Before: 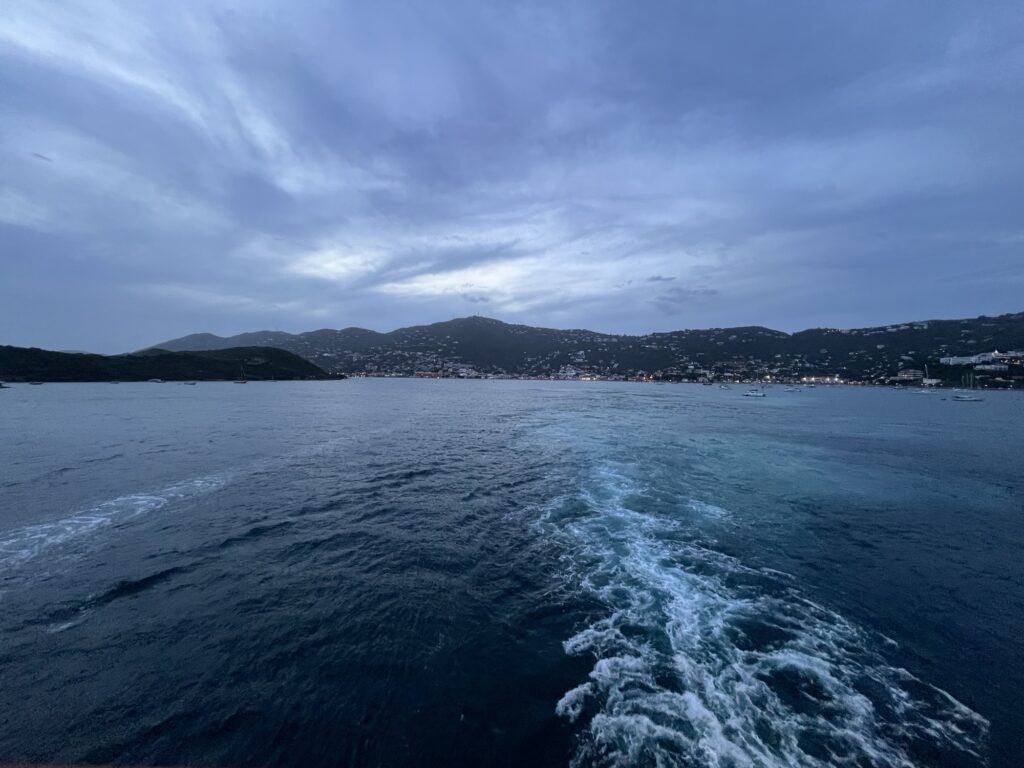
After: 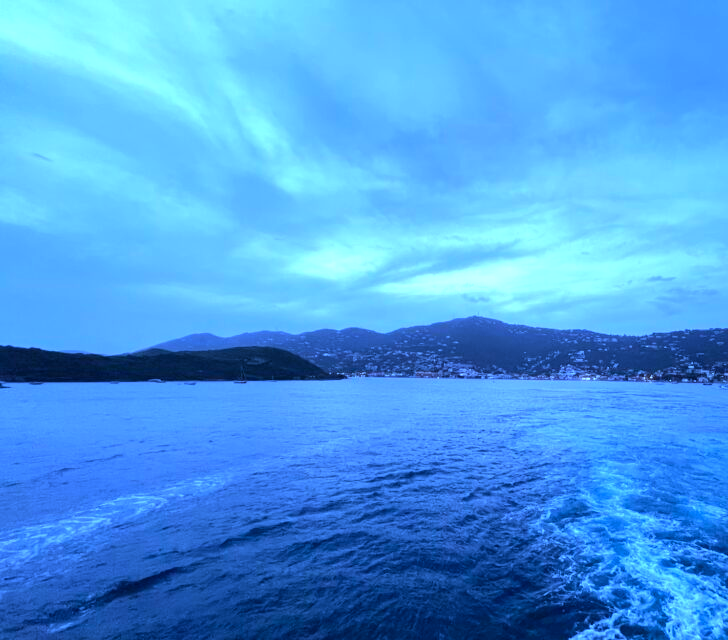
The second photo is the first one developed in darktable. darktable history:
exposure: exposure 0.669 EV, compensate highlight preservation false
white balance: red 0.766, blue 1.537
crop: right 28.885%, bottom 16.626%
